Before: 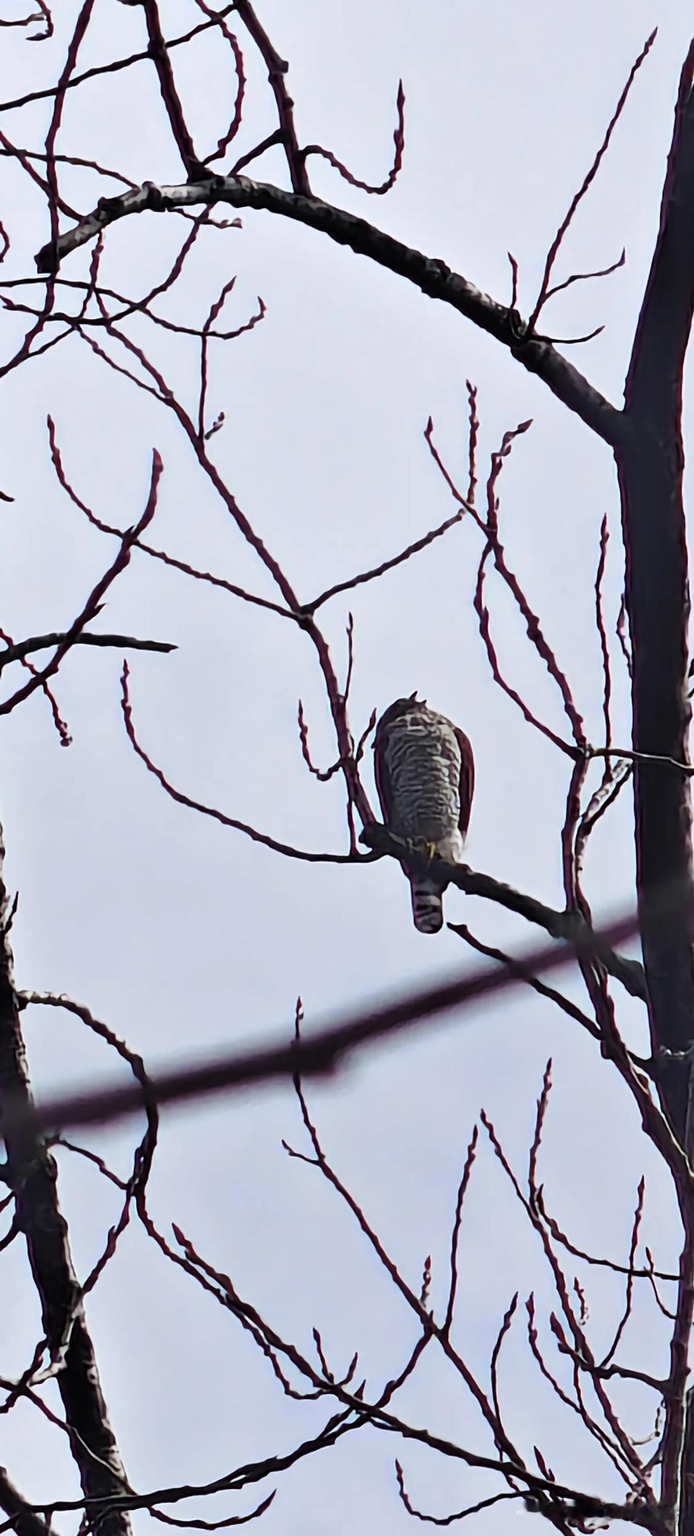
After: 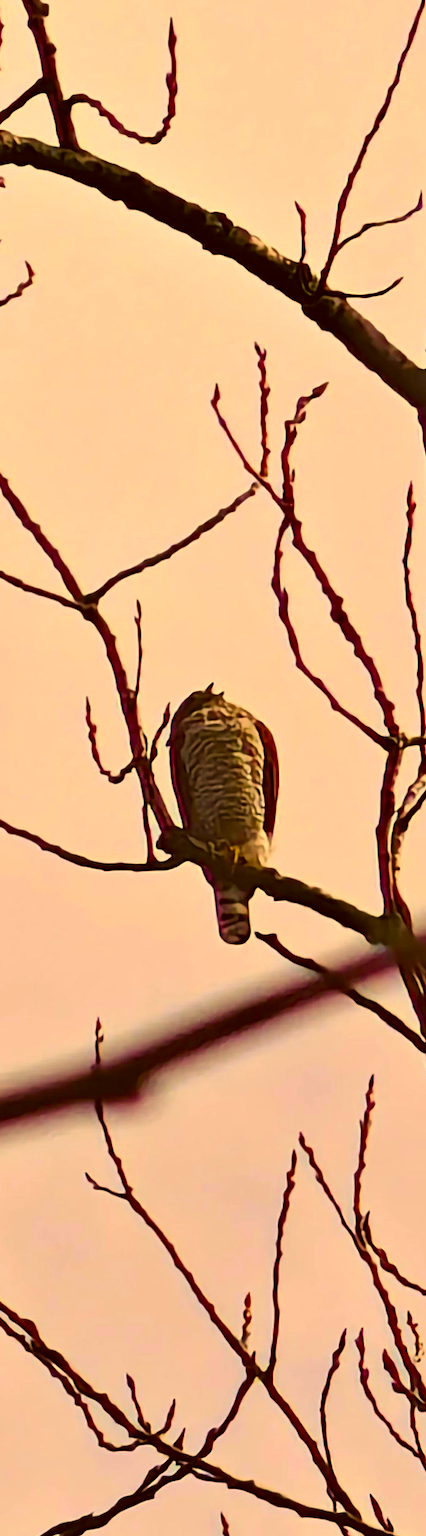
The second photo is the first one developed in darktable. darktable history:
rotate and perspective: rotation -2.12°, lens shift (vertical) 0.009, lens shift (horizontal) -0.008, automatic cropping original format, crop left 0.036, crop right 0.964, crop top 0.05, crop bottom 0.959
crop: left 31.458%, top 0%, right 11.876%
color correction: highlights a* 10.44, highlights b* 30.04, shadows a* 2.73, shadows b* 17.51, saturation 1.72
